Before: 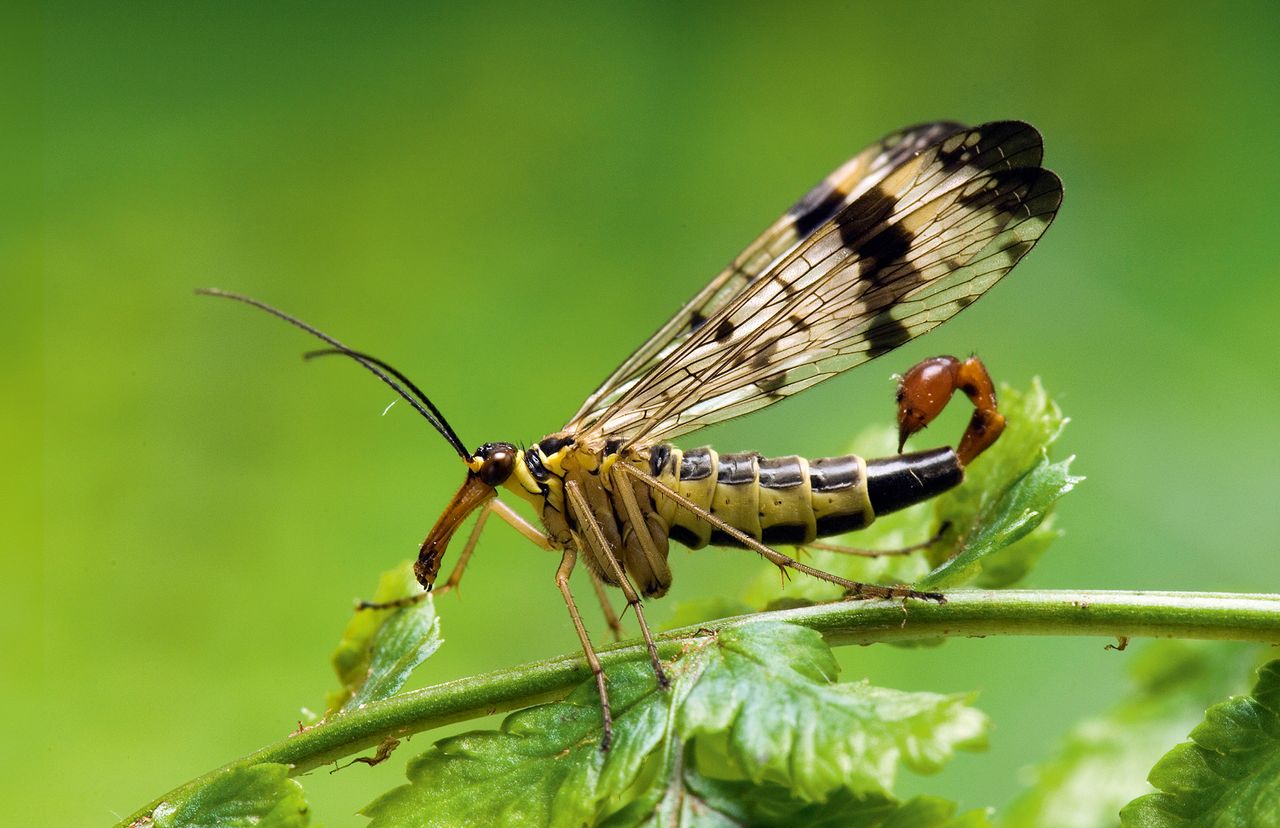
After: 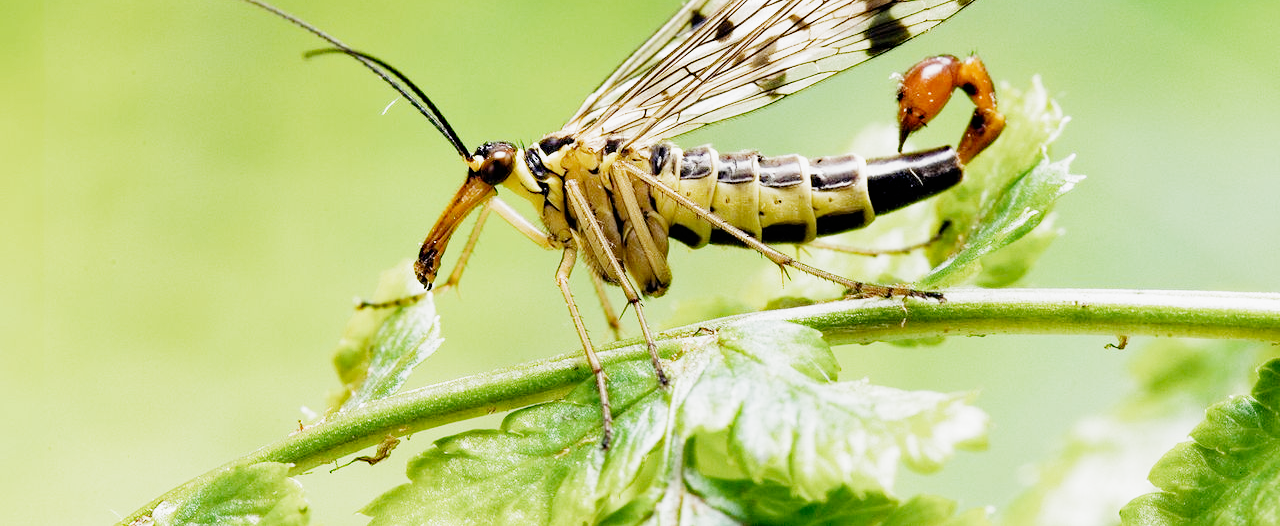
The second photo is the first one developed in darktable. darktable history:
filmic rgb: black relative exposure -7.65 EV, white relative exposure 4.56 EV, hardness 3.61, contrast 1.062, preserve chrominance no, color science v4 (2020), contrast in shadows soft
local contrast: mode bilateral grid, contrast 100, coarseness 99, detail 90%, midtone range 0.2
exposure: exposure 1.502 EV, compensate highlight preservation false
haze removal: compatibility mode true, adaptive false
crop and rotate: top 36.394%
